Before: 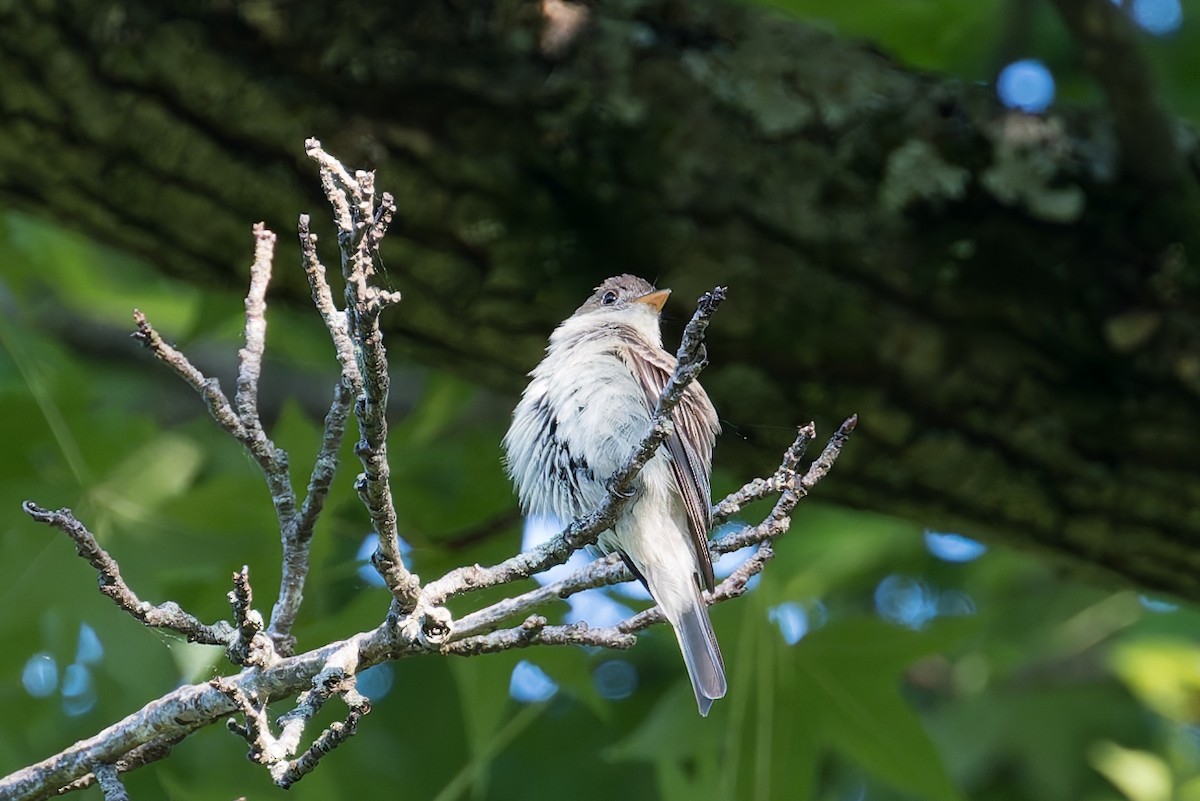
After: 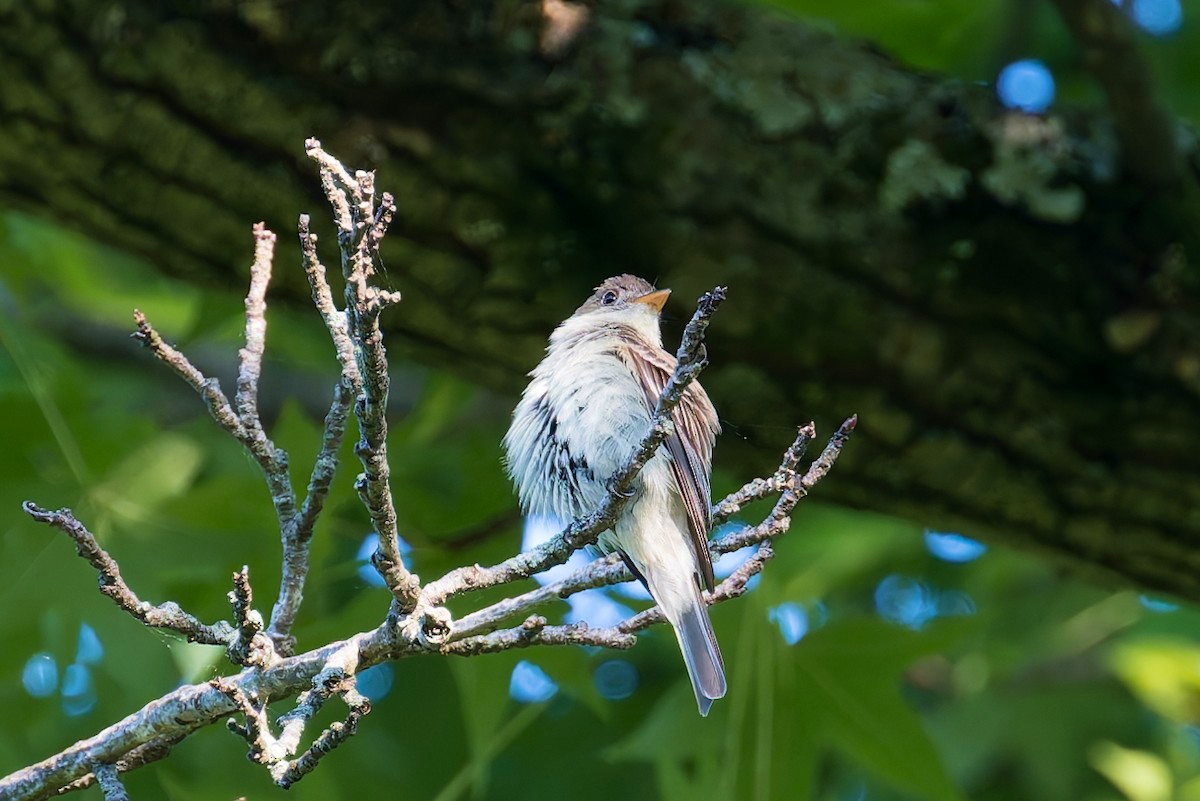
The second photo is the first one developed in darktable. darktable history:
velvia: on, module defaults
contrast brightness saturation: saturation 0.131
